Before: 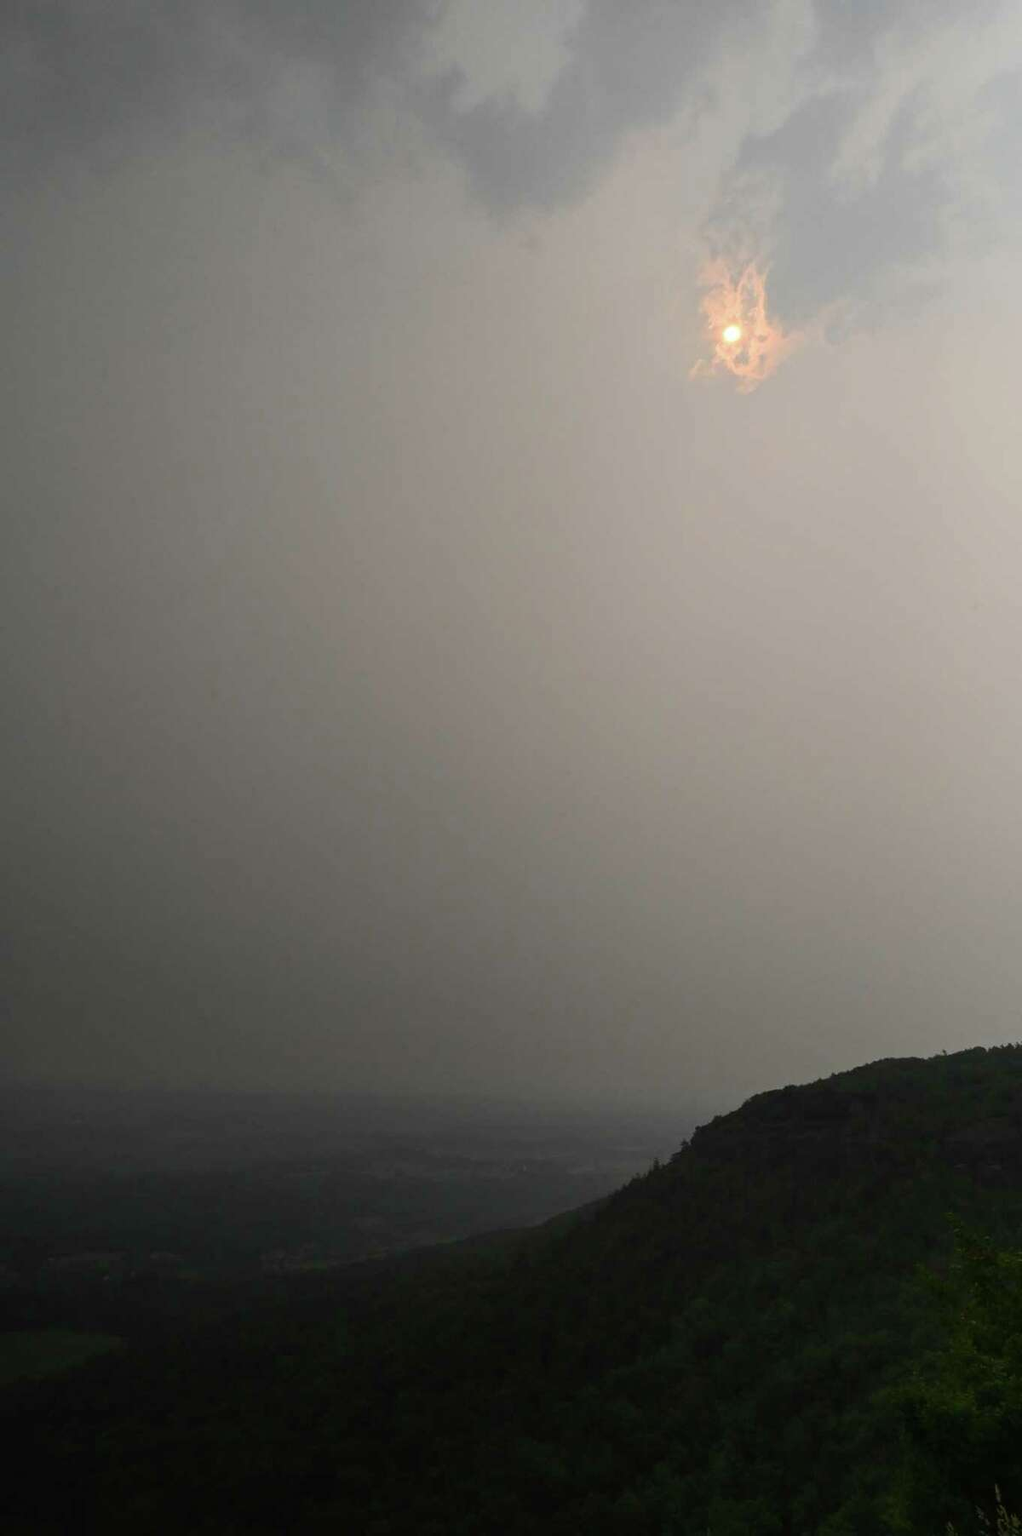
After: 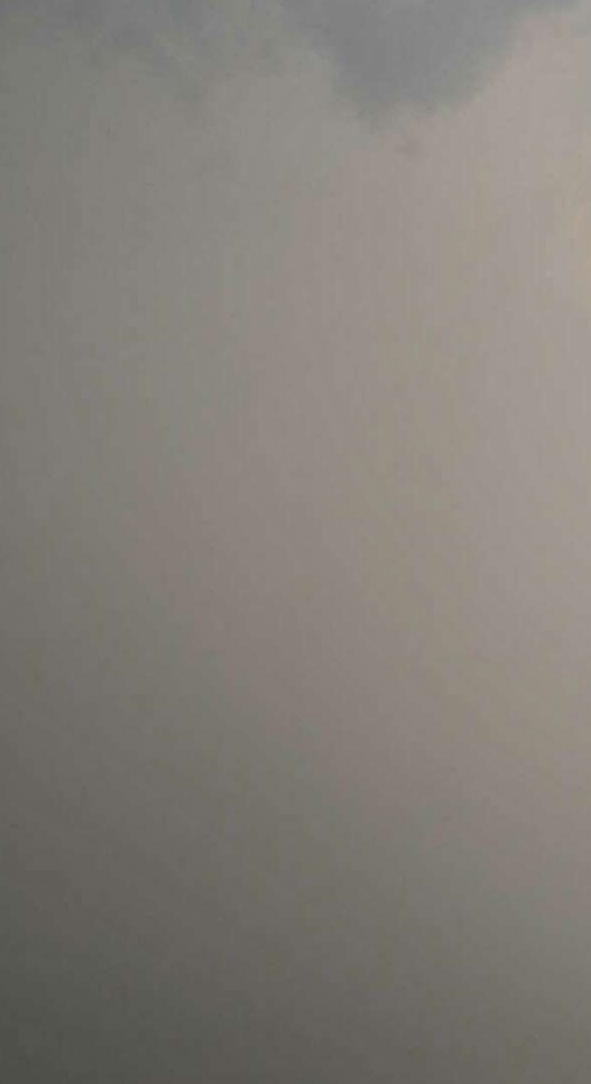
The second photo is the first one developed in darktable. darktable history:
shadows and highlights: shadows 40, highlights -54, highlights color adjustment 46%, low approximation 0.01, soften with gaussian
crop: left 17.835%, top 7.675%, right 32.881%, bottom 32.213%
sharpen: on, module defaults
